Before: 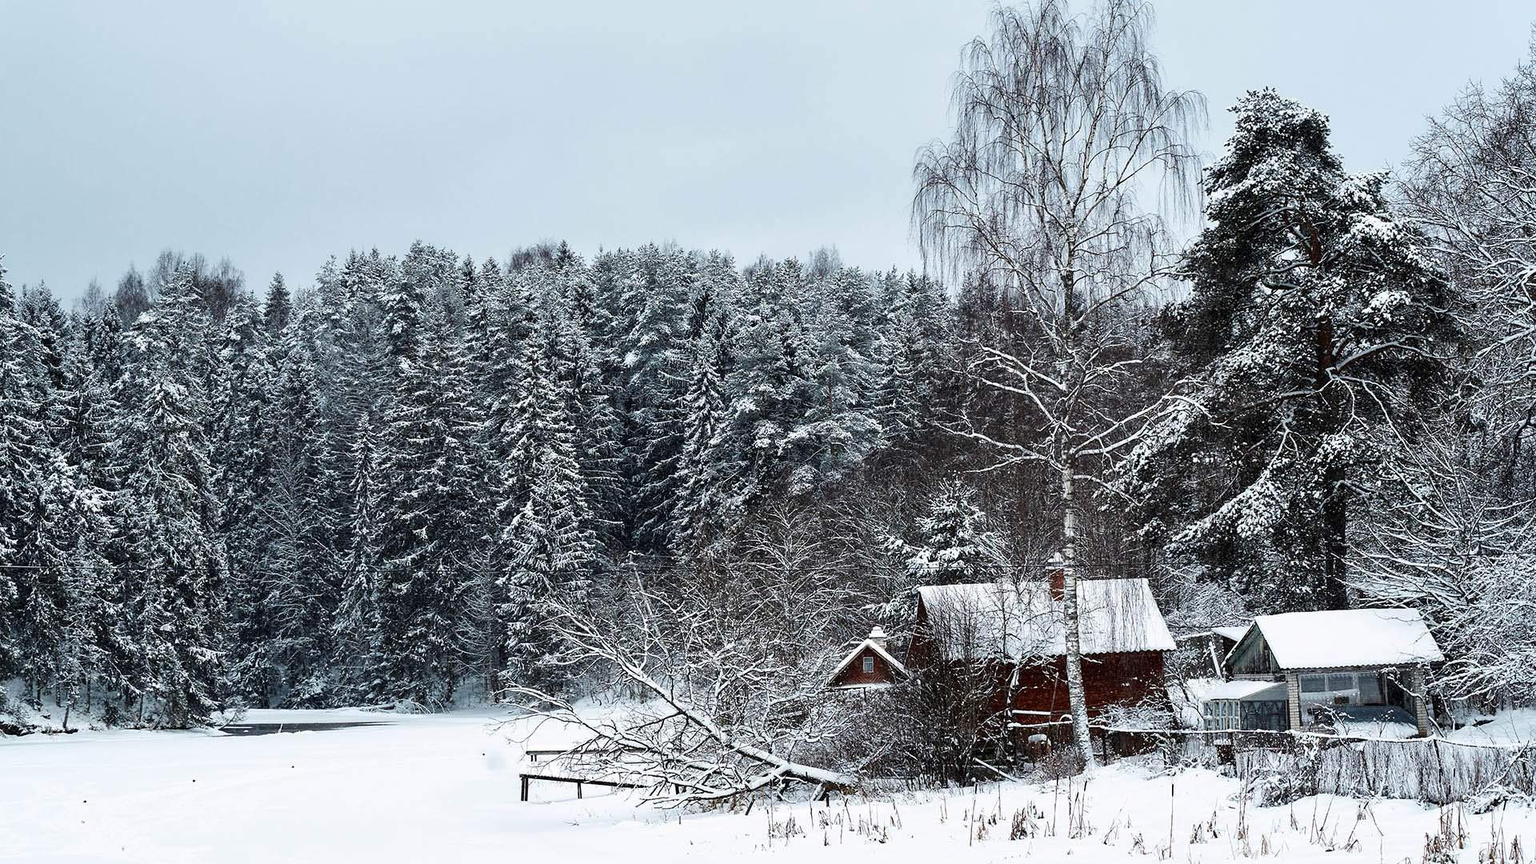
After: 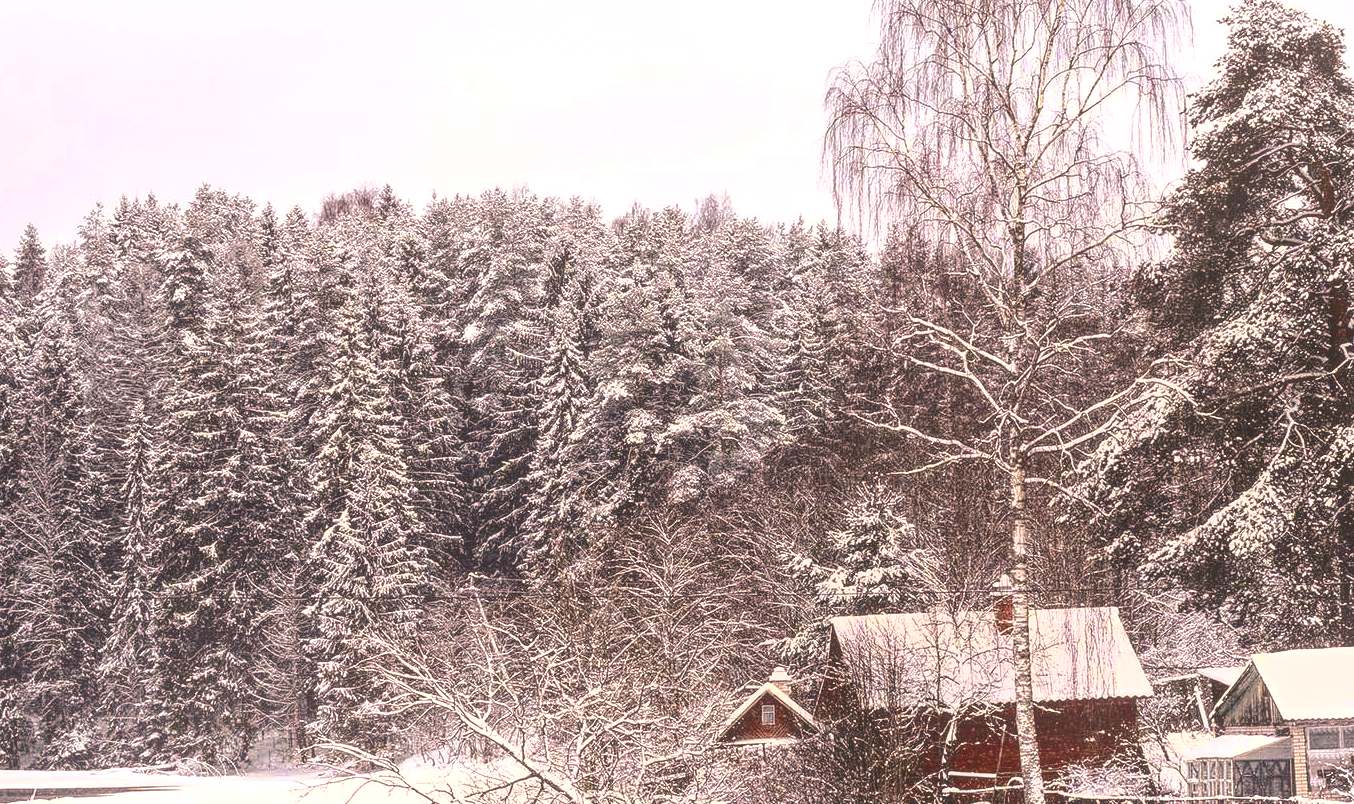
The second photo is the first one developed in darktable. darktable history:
crop and rotate: left 16.55%, top 10.824%, right 12.893%, bottom 14.663%
haze removal: compatibility mode true, adaptive false
color correction: highlights a* 21.23, highlights b* 19.72
tone curve: curves: ch0 [(0, 0) (0.003, 0.015) (0.011, 0.019) (0.025, 0.027) (0.044, 0.041) (0.069, 0.055) (0.1, 0.079) (0.136, 0.099) (0.177, 0.149) (0.224, 0.216) (0.277, 0.292) (0.335, 0.383) (0.399, 0.474) (0.468, 0.556) (0.543, 0.632) (0.623, 0.711) (0.709, 0.789) (0.801, 0.871) (0.898, 0.944) (1, 1)], color space Lab, independent channels, preserve colors none
base curve: curves: ch0 [(0, 0) (0.595, 0.418) (1, 1)], preserve colors none
exposure: exposure 0.727 EV, compensate exposure bias true, compensate highlight preservation false
local contrast: highlights 72%, shadows 19%, midtone range 0.191
